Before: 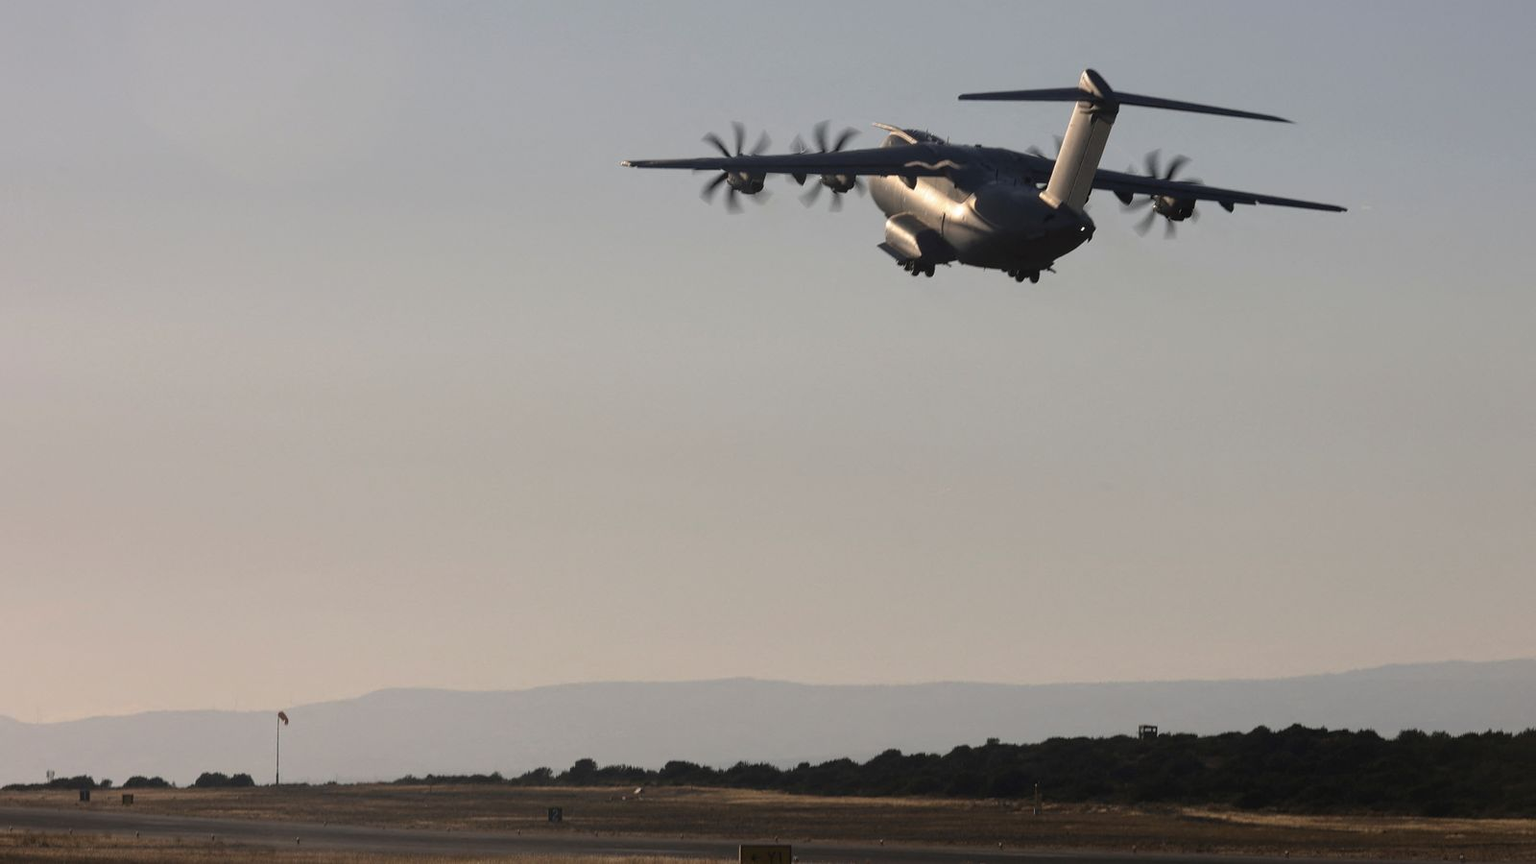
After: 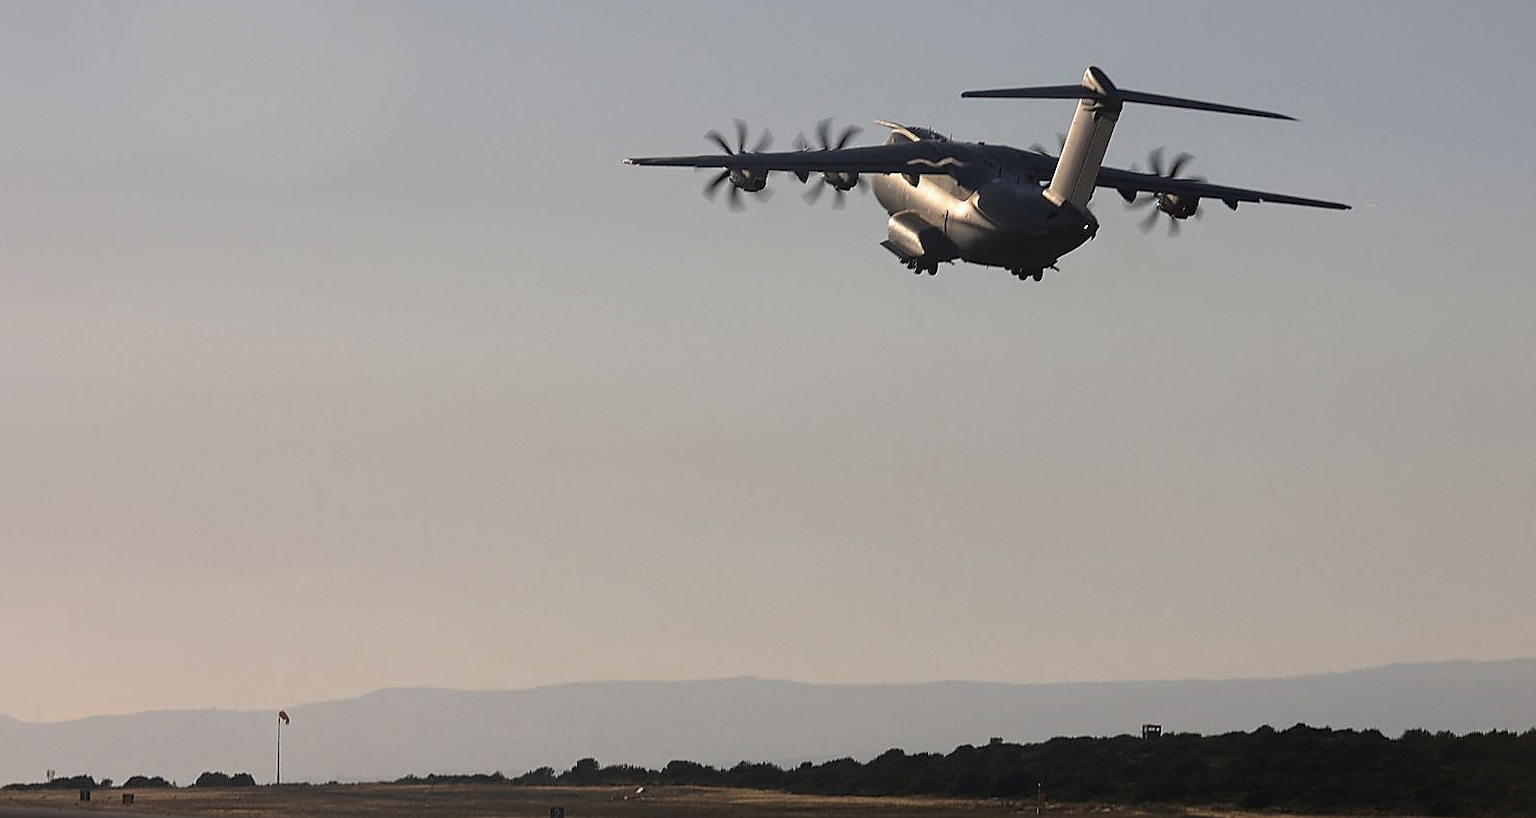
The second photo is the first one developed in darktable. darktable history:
sharpen: radius 1.347, amount 1.232, threshold 0.76
crop: top 0.399%, right 0.257%, bottom 5.092%
